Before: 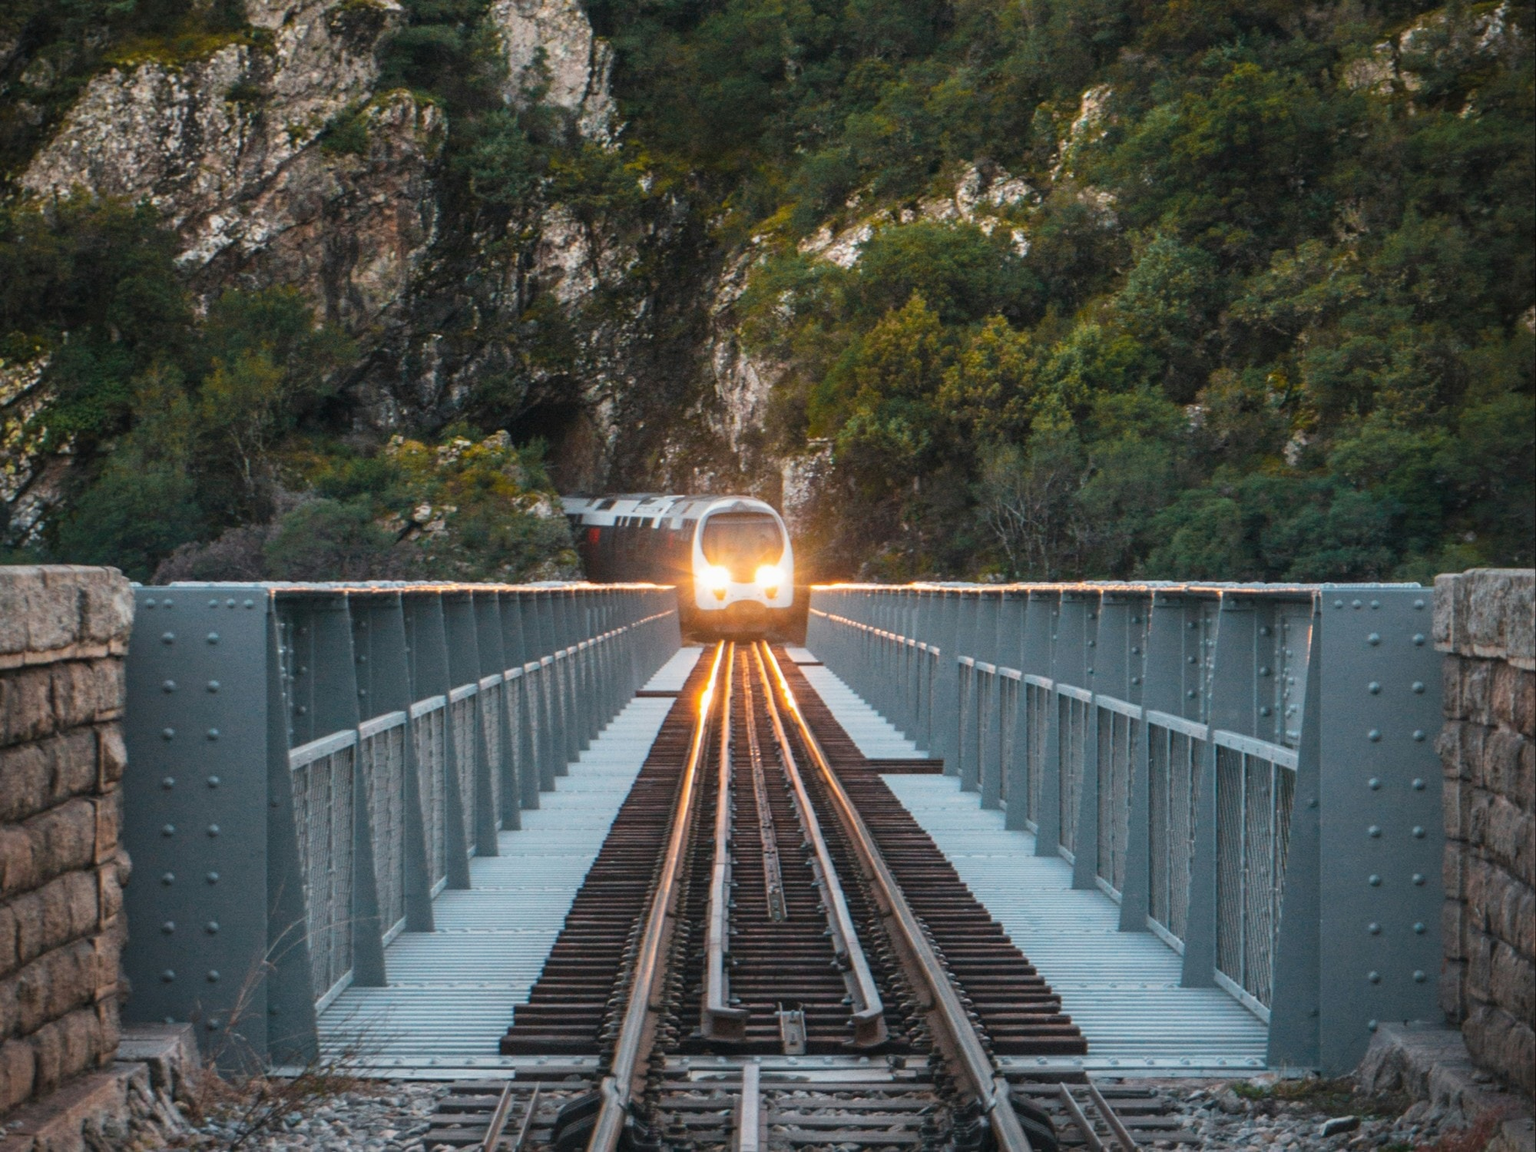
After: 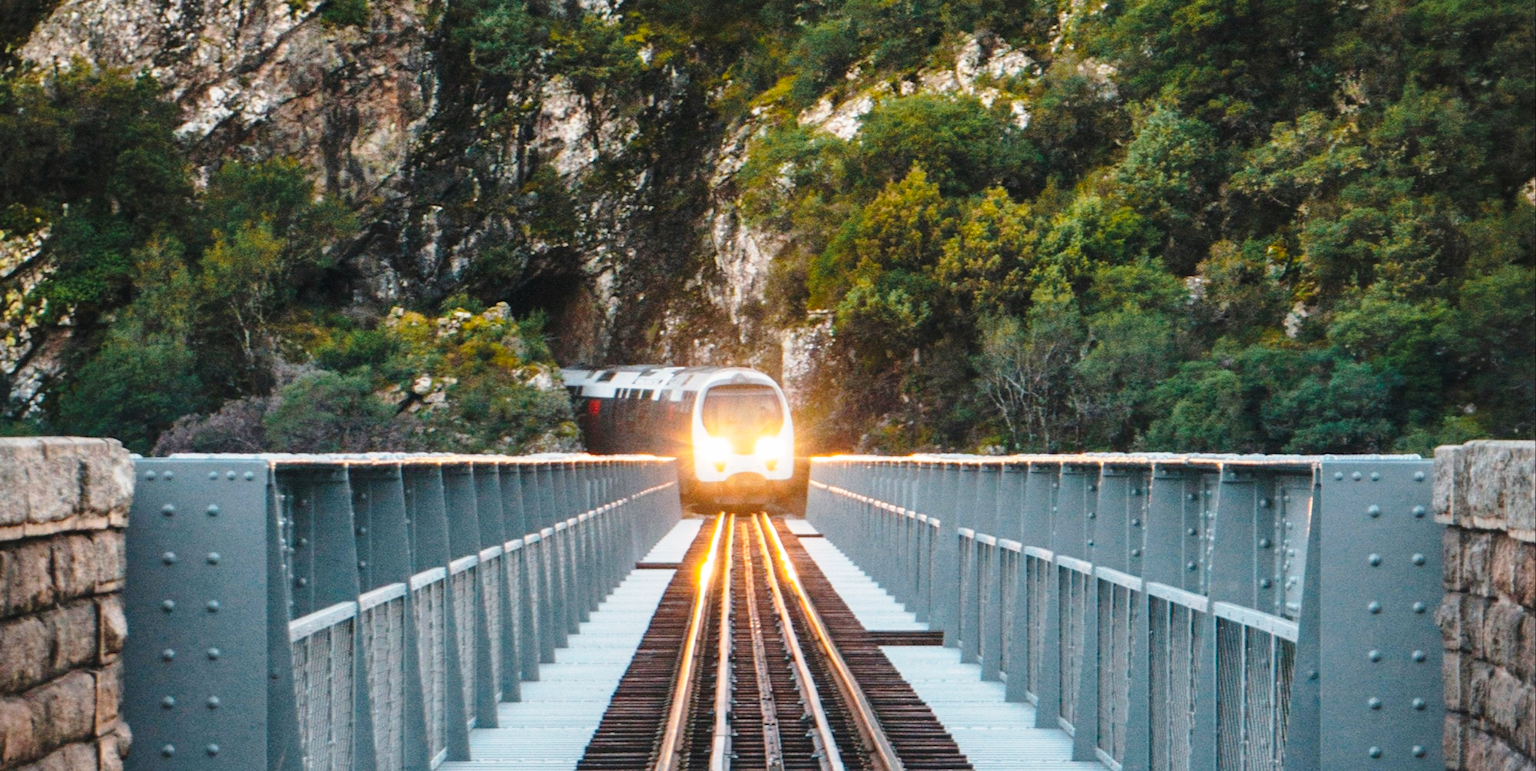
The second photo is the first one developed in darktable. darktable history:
shadows and highlights: shadows 32.48, highlights -46.24, compress 49.96%, soften with gaussian
crop: top 11.173%, bottom 21.879%
base curve: curves: ch0 [(0, 0) (0.028, 0.03) (0.121, 0.232) (0.46, 0.748) (0.859, 0.968) (1, 1)], preserve colors none
